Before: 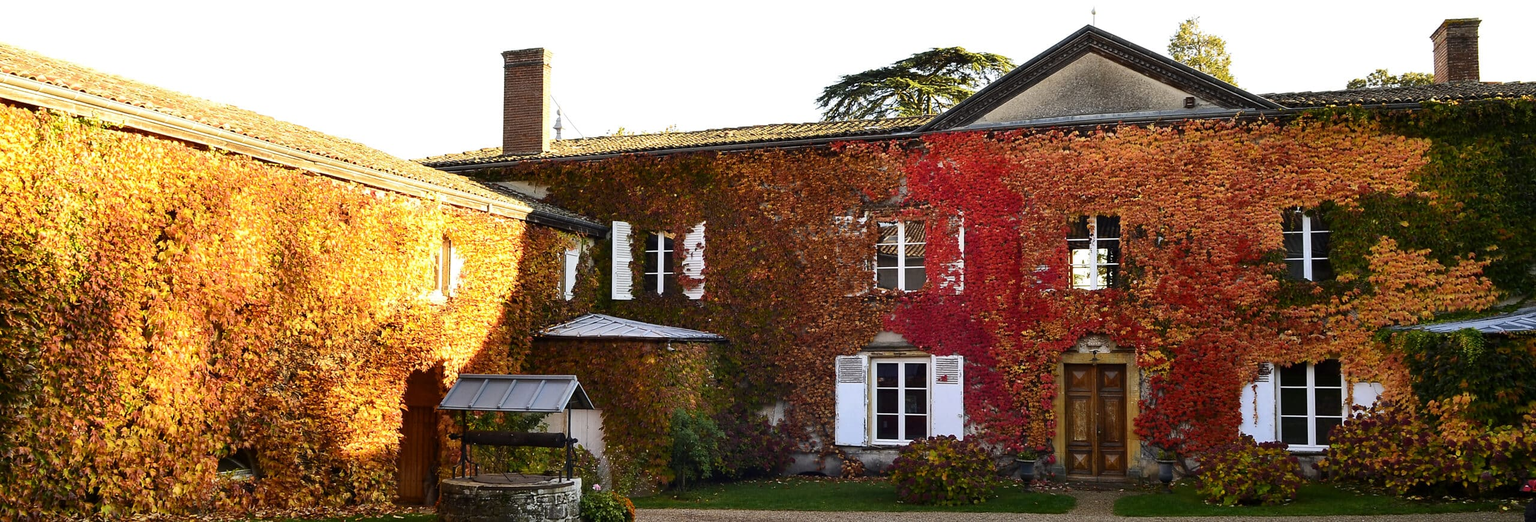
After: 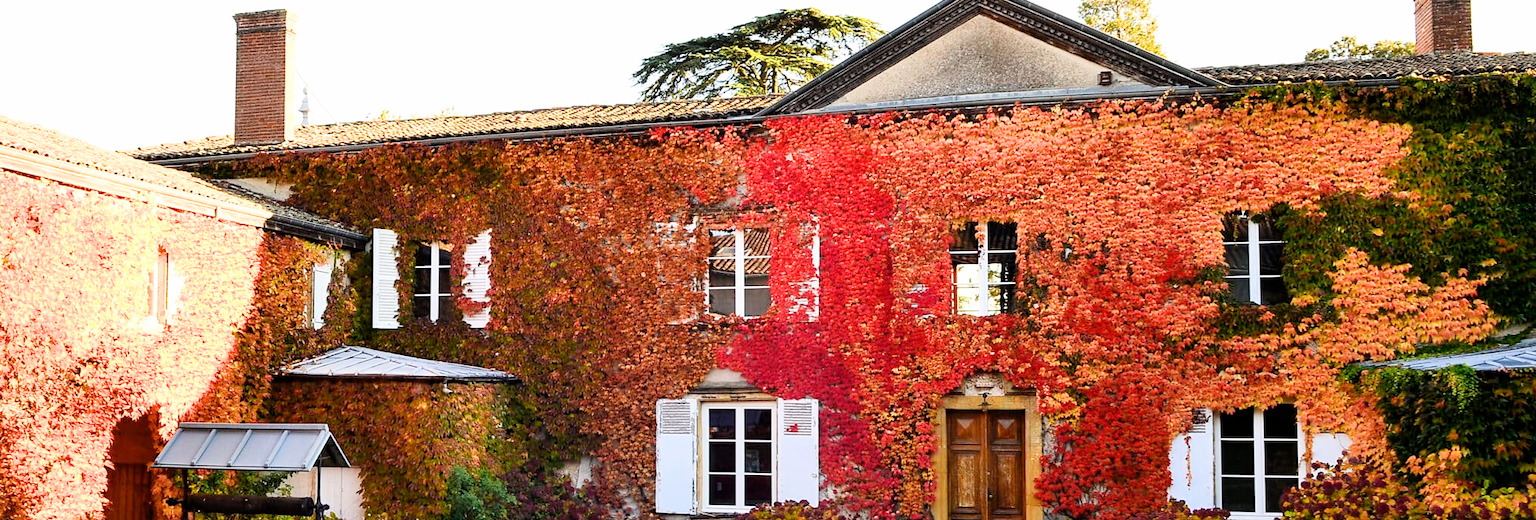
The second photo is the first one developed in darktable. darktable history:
crop and rotate: left 20.74%, top 7.912%, right 0.375%, bottom 13.378%
exposure: black level correction 0, exposure 1.388 EV, compensate exposure bias true, compensate highlight preservation false
filmic rgb: hardness 4.17
